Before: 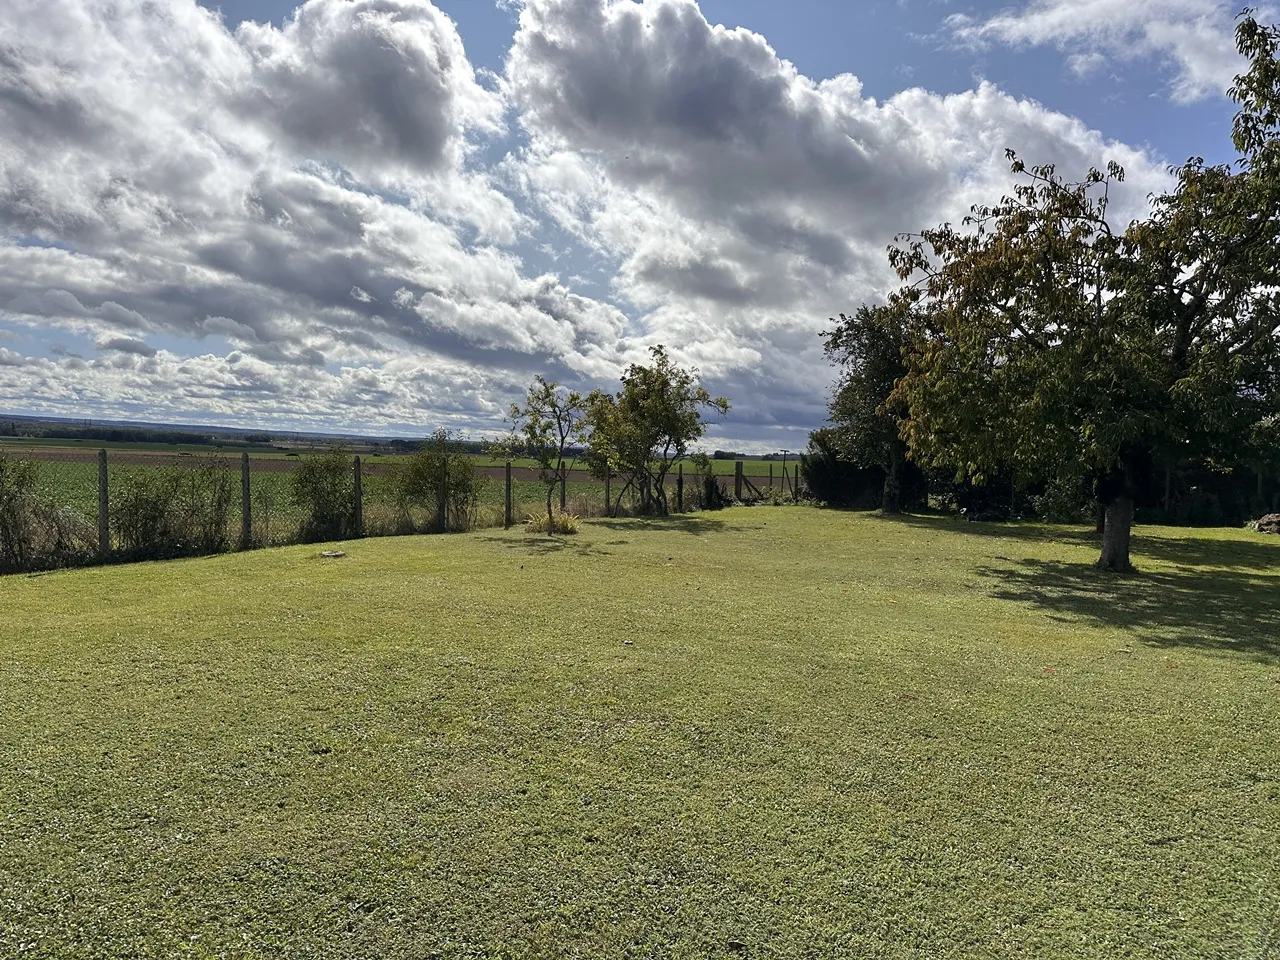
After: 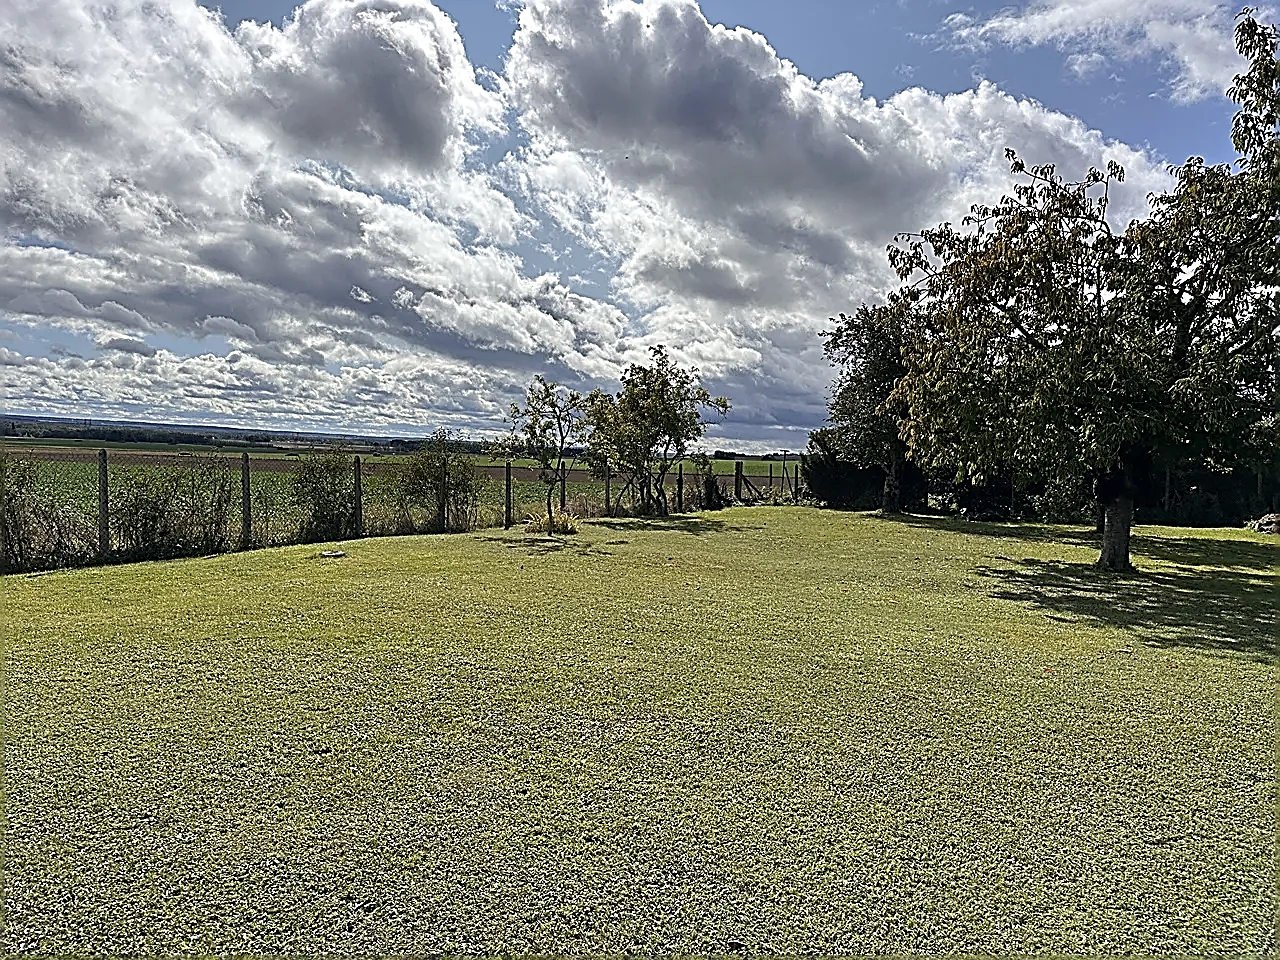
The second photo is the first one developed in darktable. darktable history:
sharpen: amount 1.995
